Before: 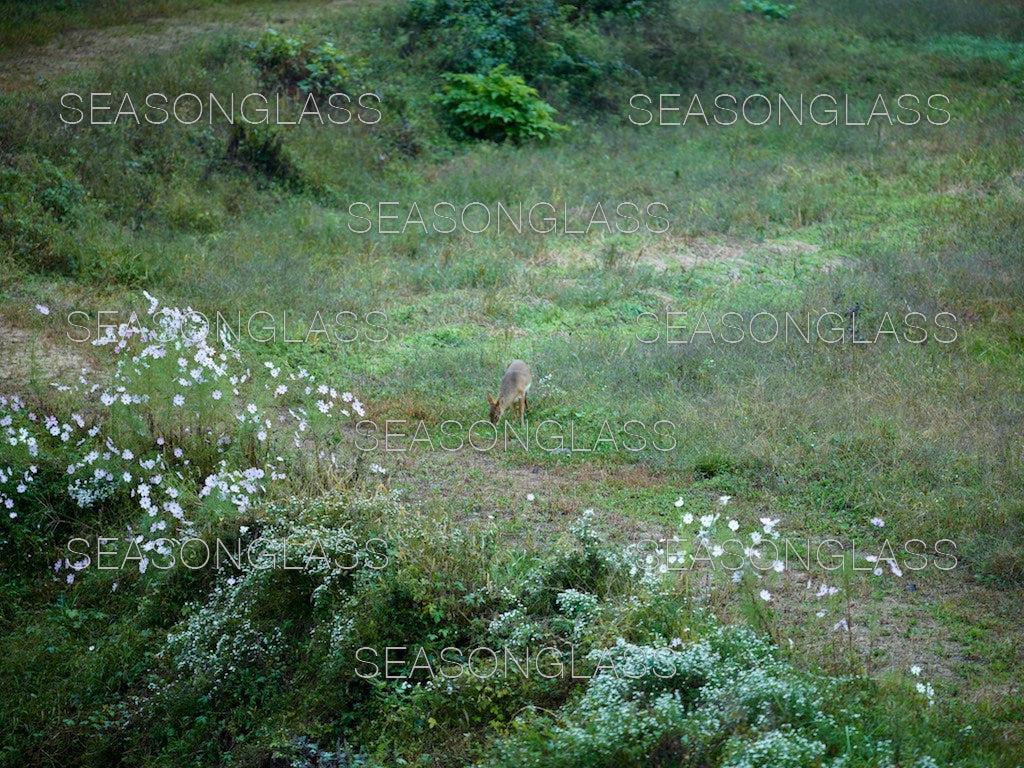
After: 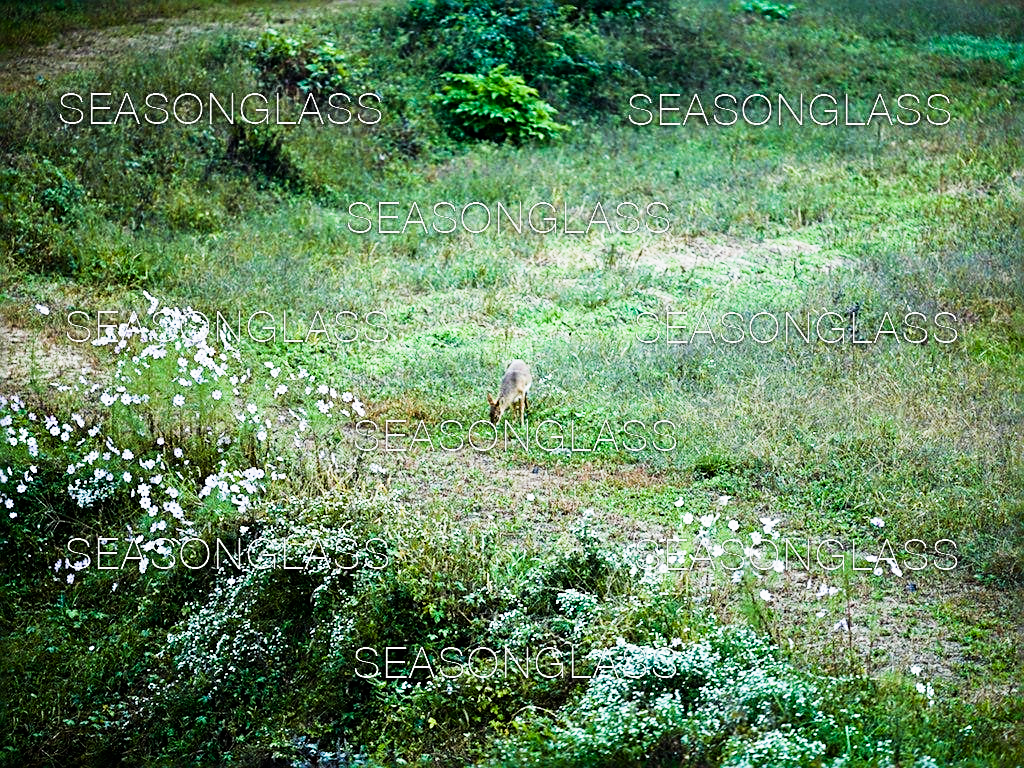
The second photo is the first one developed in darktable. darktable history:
sharpen: radius 2.584, amount 0.688
exposure: exposure 0.6 EV, compensate highlight preservation false
sigmoid: contrast 1.86, skew 0.35
